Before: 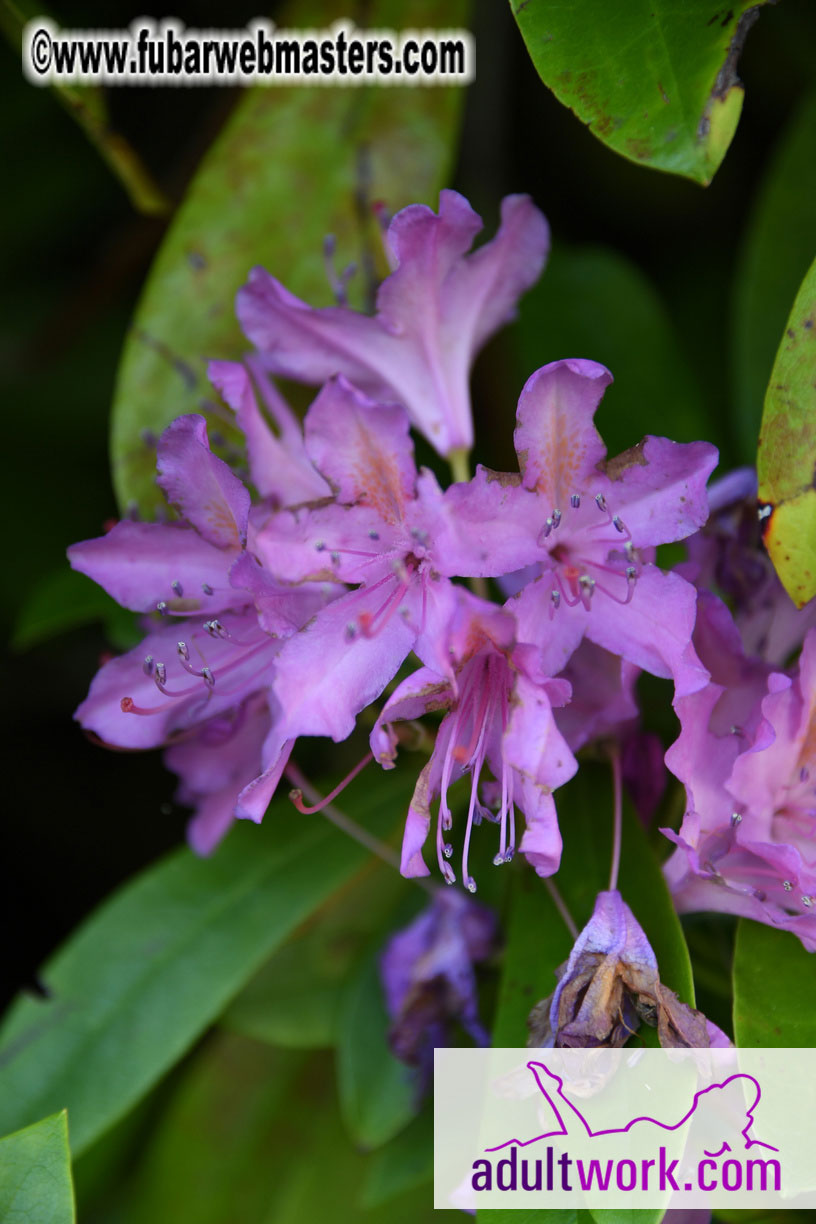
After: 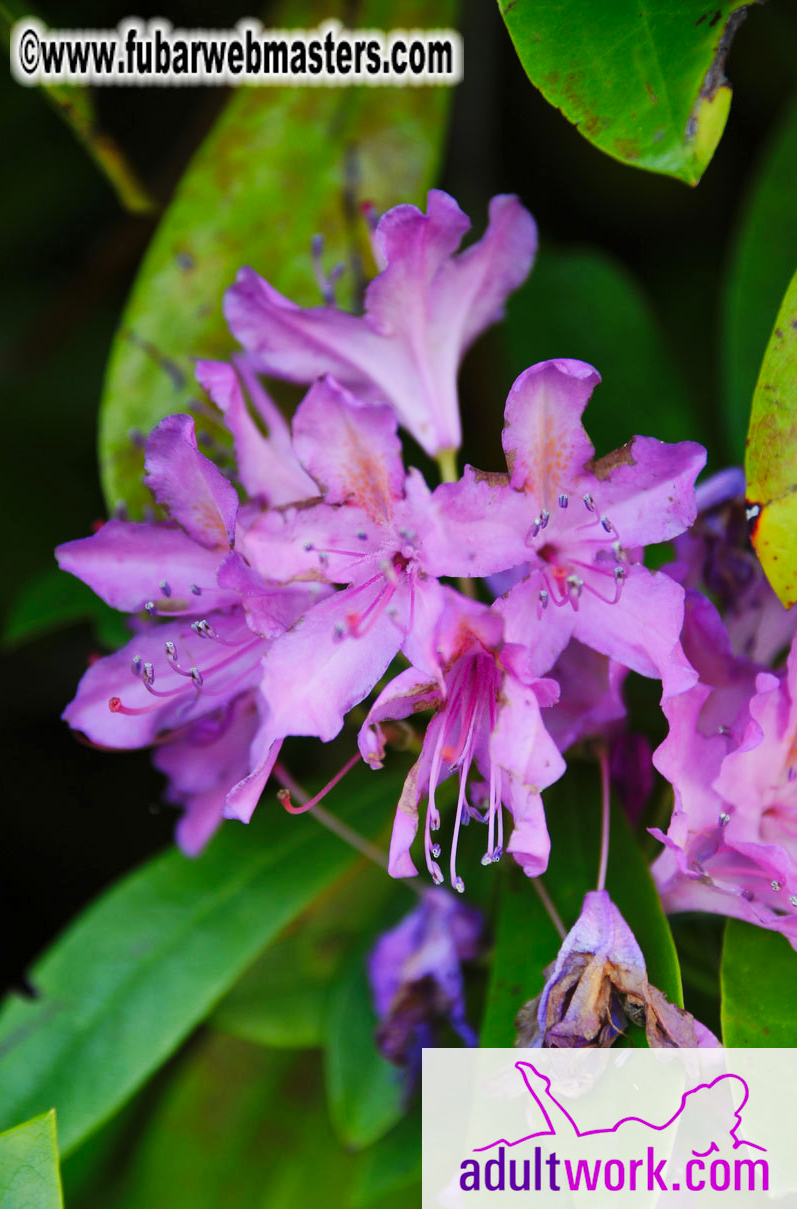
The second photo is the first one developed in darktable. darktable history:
crop and rotate: left 1.576%, right 0.745%, bottom 1.221%
shadows and highlights: on, module defaults
base curve: curves: ch0 [(0, 0) (0.032, 0.025) (0.121, 0.166) (0.206, 0.329) (0.605, 0.79) (1, 1)], preserve colors none
